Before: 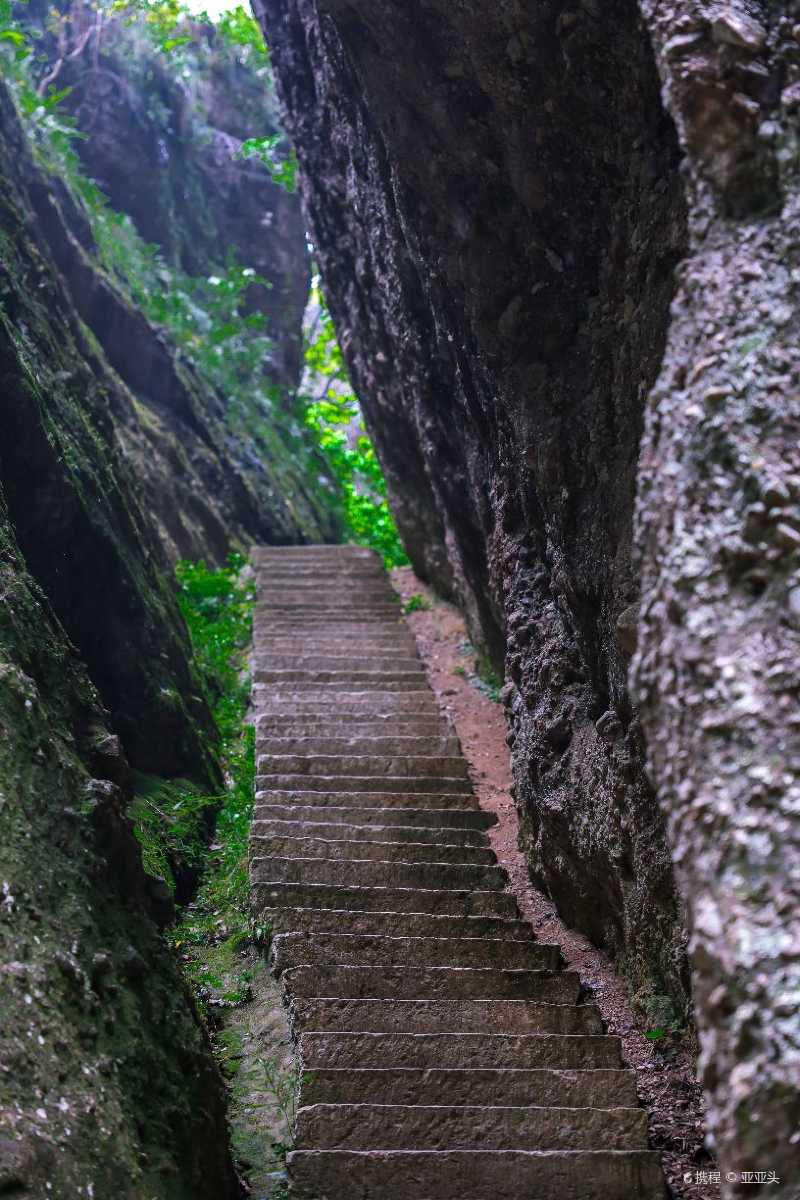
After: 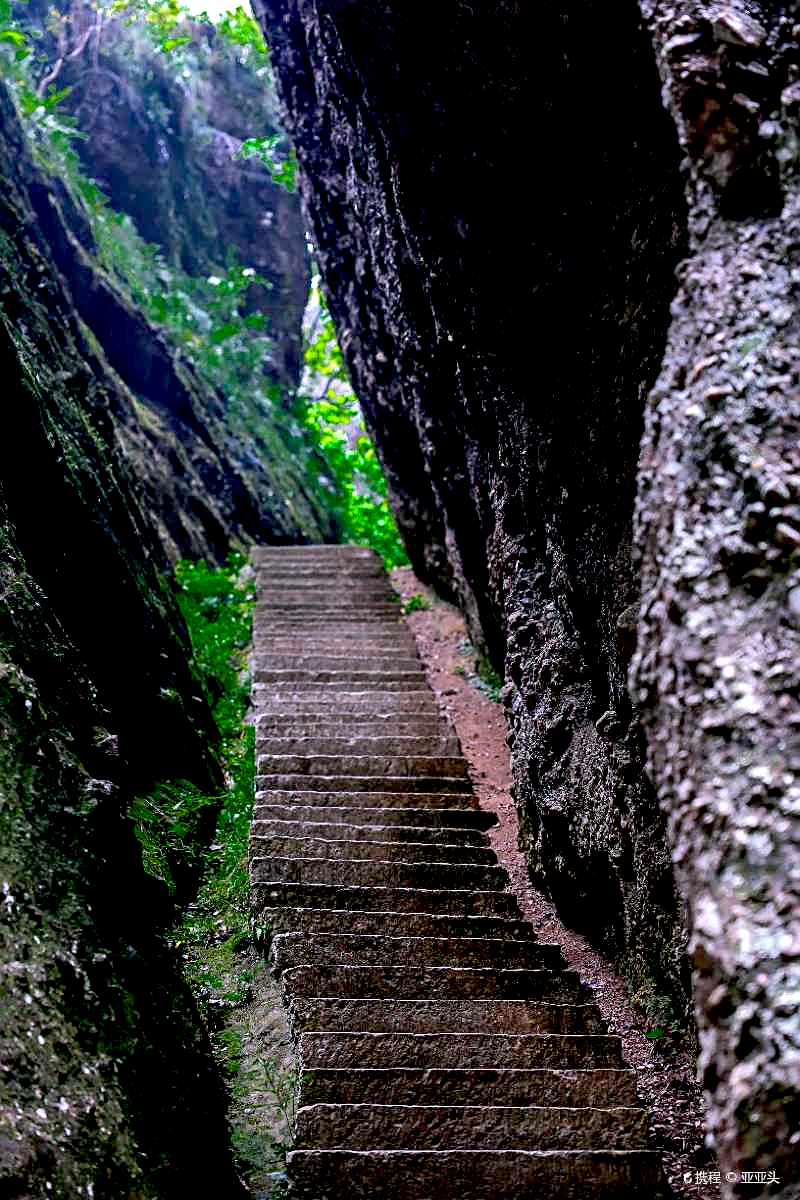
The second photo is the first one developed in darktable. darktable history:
sharpen: on, module defaults
exposure: black level correction 0.031, exposure 0.328 EV, compensate exposure bias true, compensate highlight preservation false
